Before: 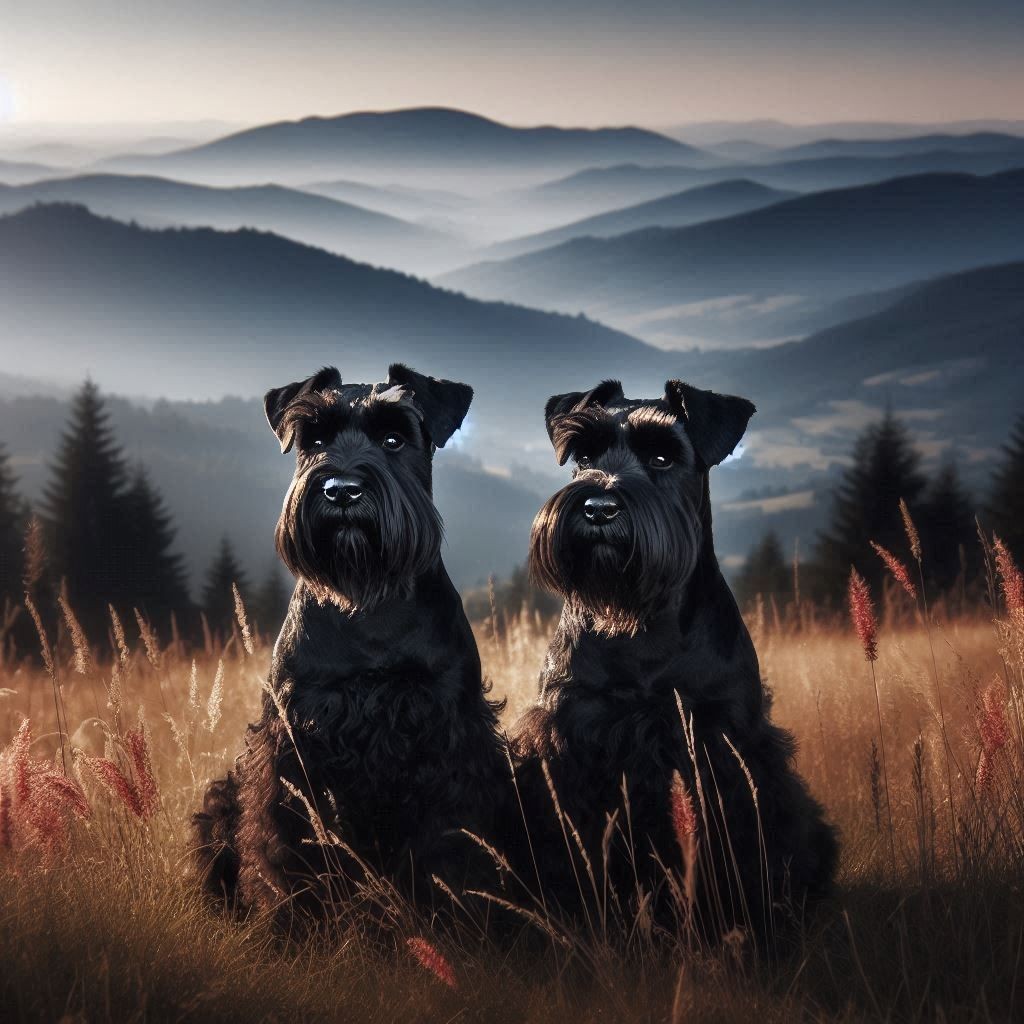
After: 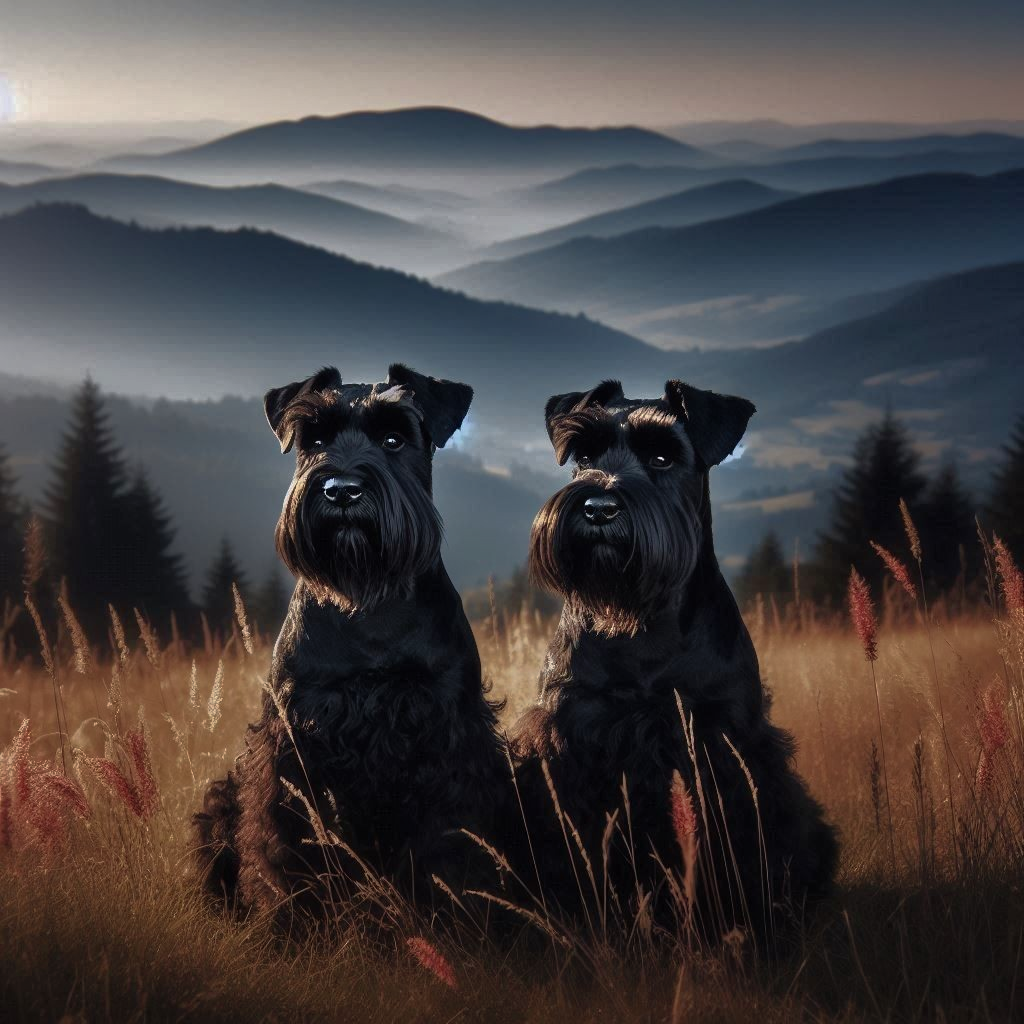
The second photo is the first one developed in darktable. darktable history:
velvia: on, module defaults
rgb curve: curves: ch0 [(0, 0) (0.415, 0.237) (1, 1)]
shadows and highlights: shadows 40, highlights -60
